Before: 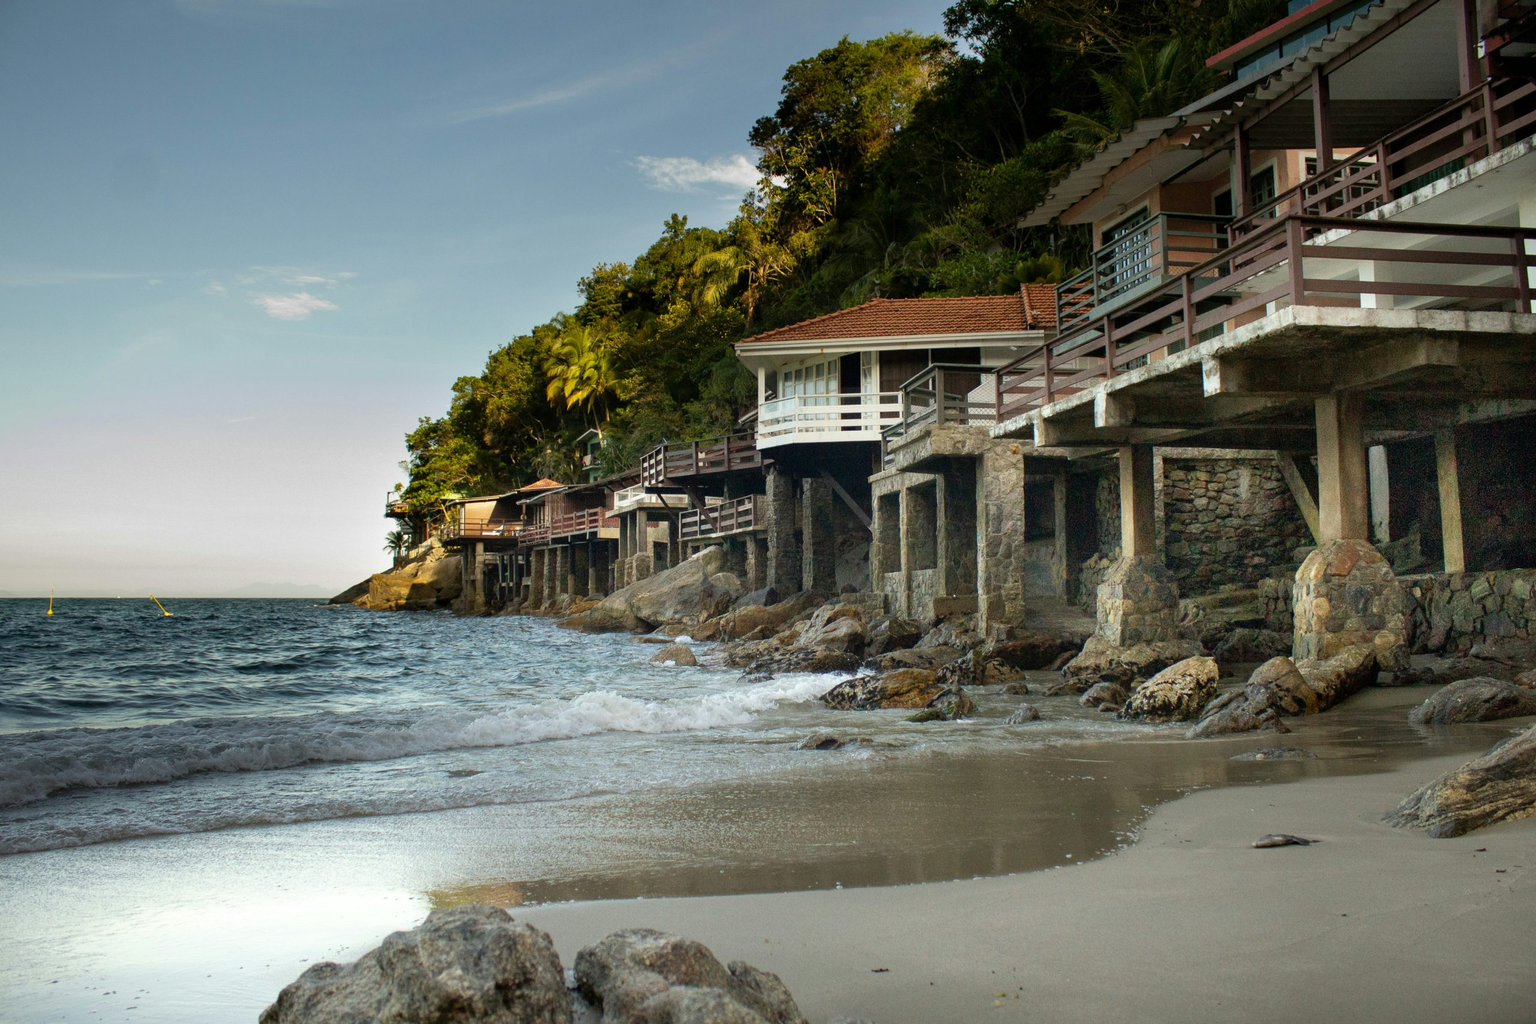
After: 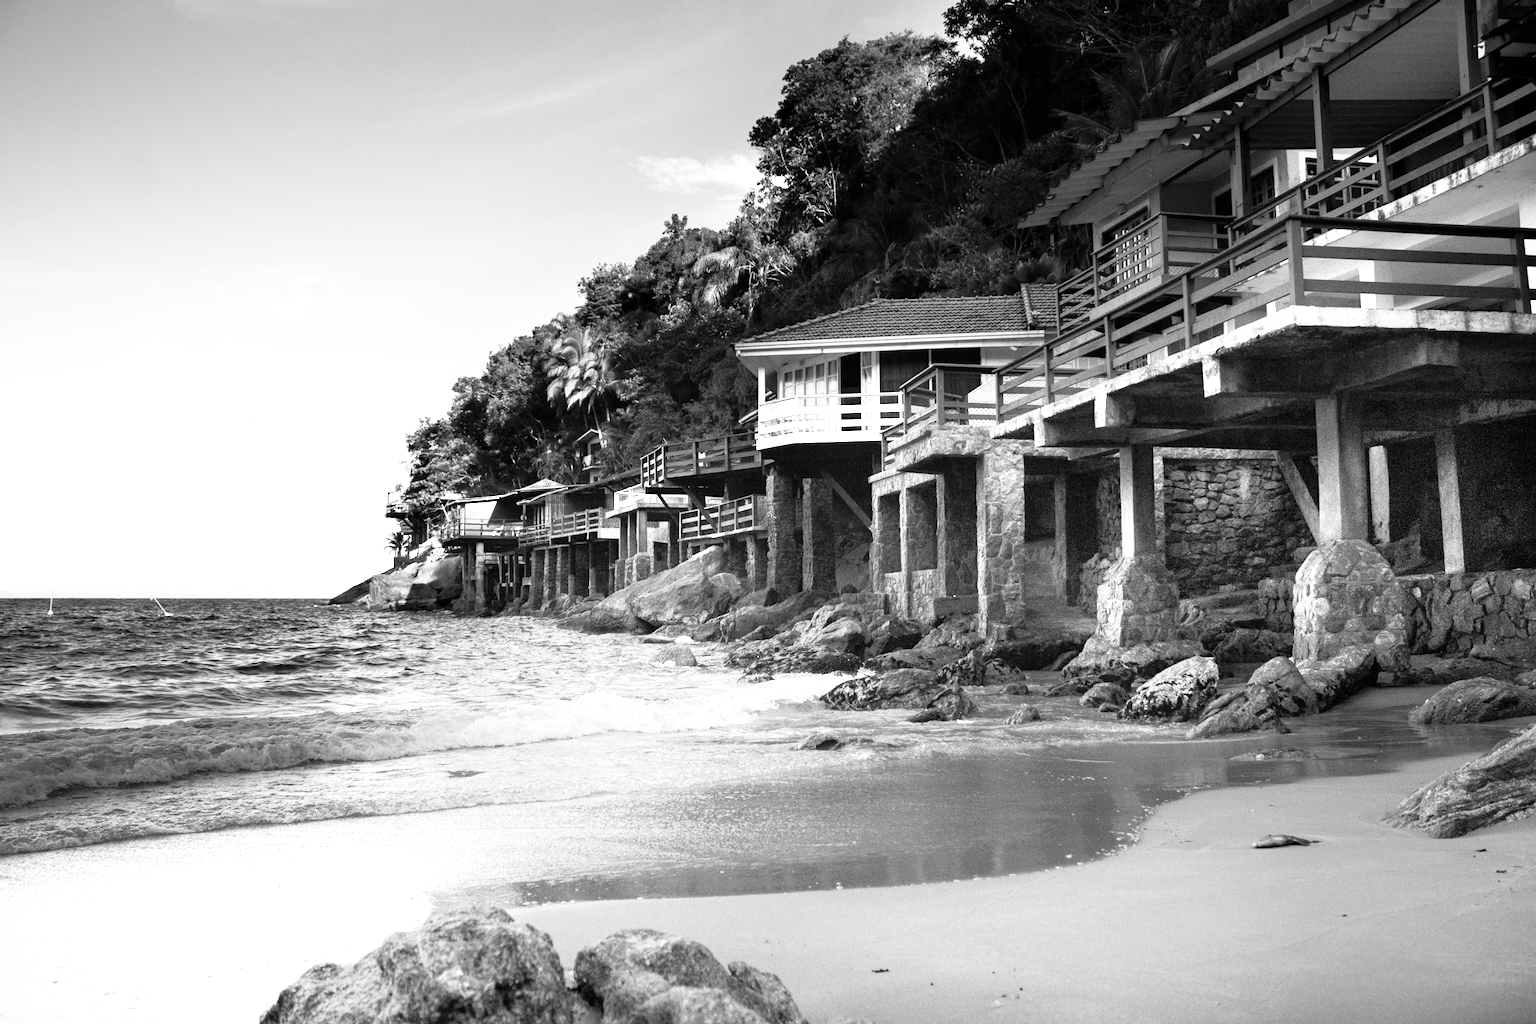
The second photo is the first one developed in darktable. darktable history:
monochrome: a -3.63, b -0.465
shadows and highlights: shadows -62.32, white point adjustment -5.22, highlights 61.59
exposure: black level correction 0, exposure 1 EV, compensate exposure bias true, compensate highlight preservation false
